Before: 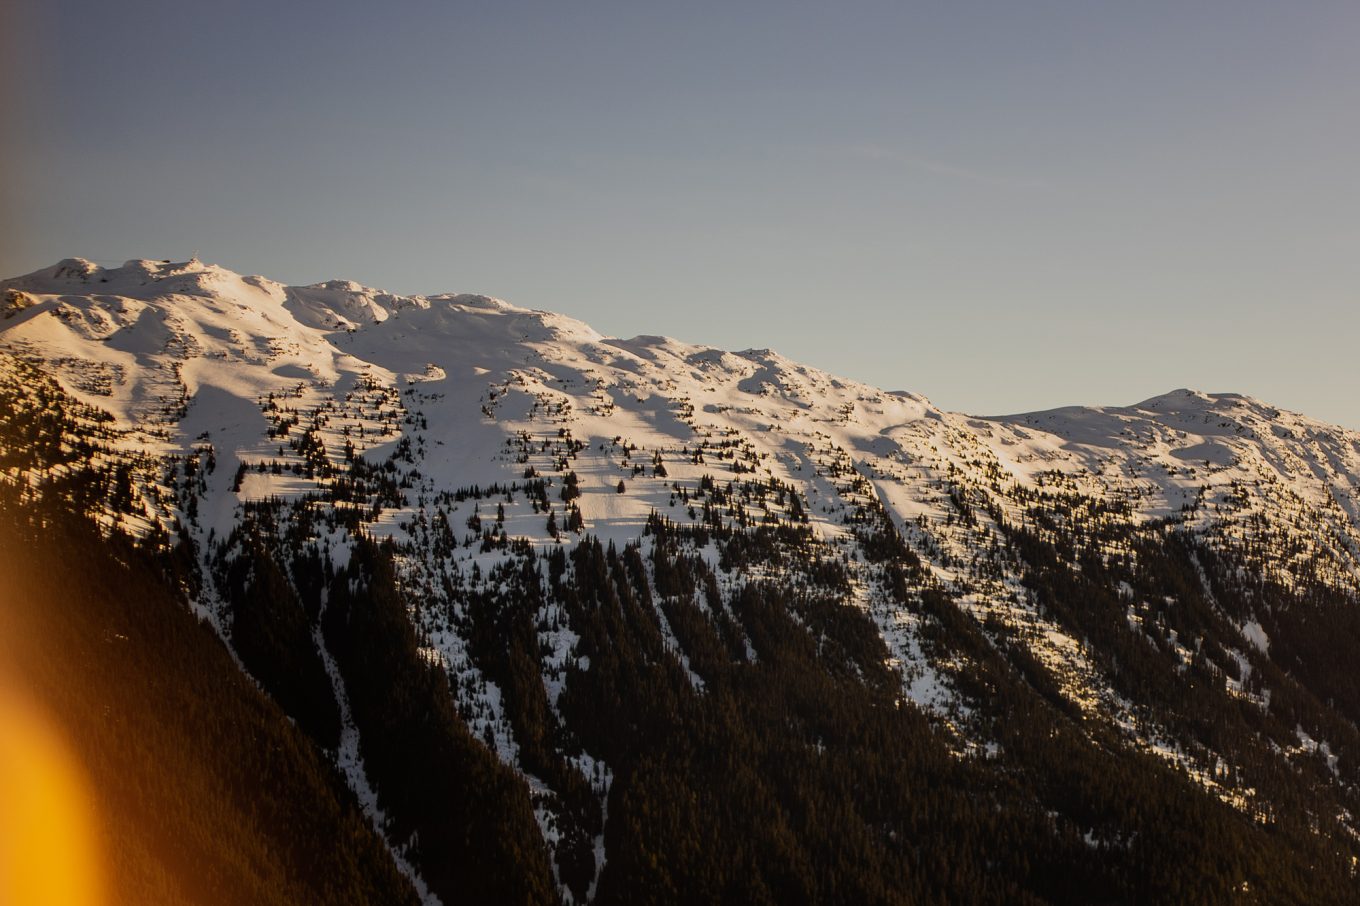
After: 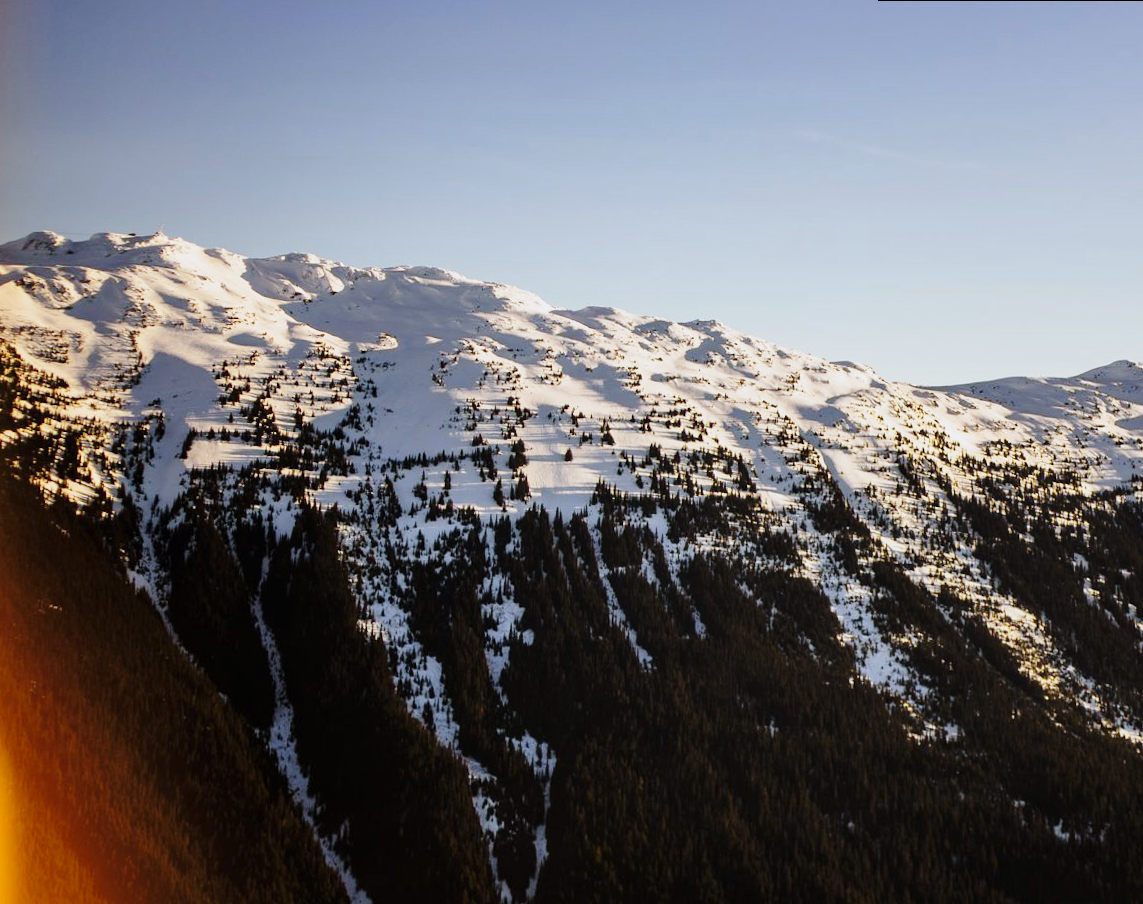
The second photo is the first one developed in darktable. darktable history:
crop: right 9.509%, bottom 0.031%
white balance: red 0.931, blue 1.11
shadows and highlights: shadows 25, highlights -25
rotate and perspective: rotation 0.215°, lens shift (vertical) -0.139, crop left 0.069, crop right 0.939, crop top 0.002, crop bottom 0.996
base curve: curves: ch0 [(0, 0) (0.028, 0.03) (0.121, 0.232) (0.46, 0.748) (0.859, 0.968) (1, 1)], preserve colors none
